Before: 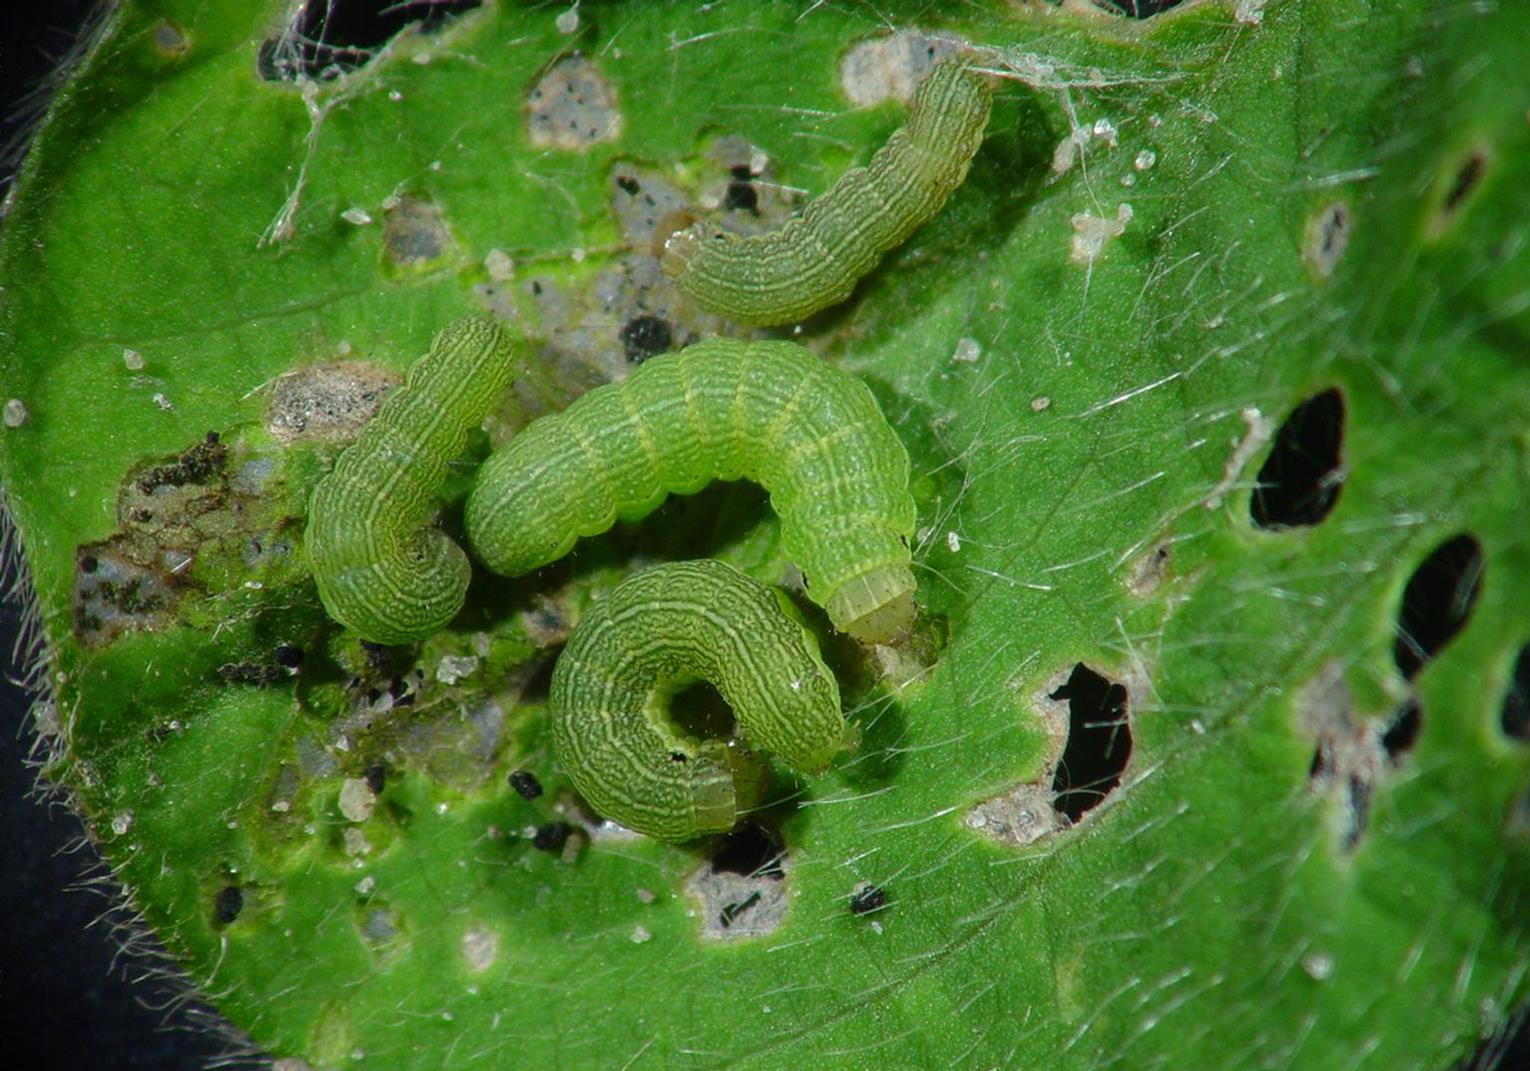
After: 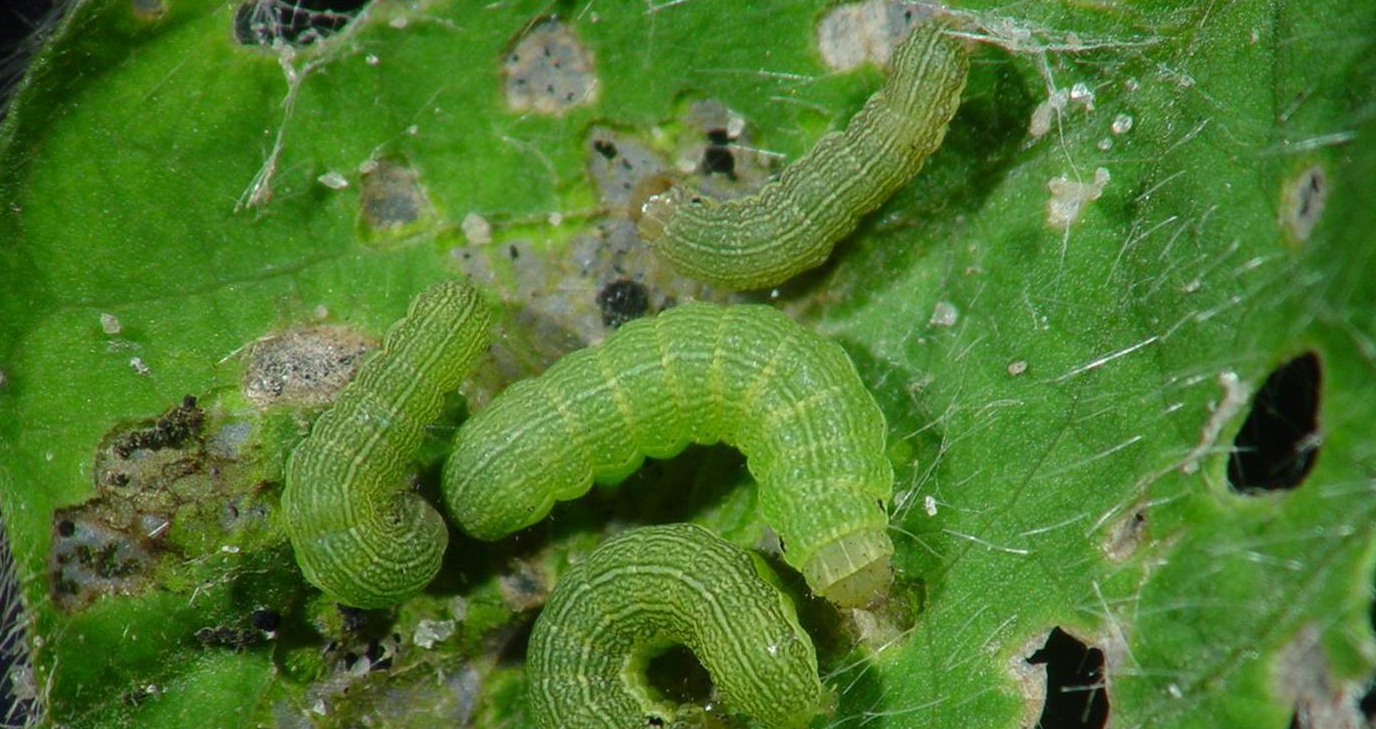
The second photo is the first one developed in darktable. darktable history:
crop: left 1.509%, top 3.452%, right 7.696%, bottom 28.452%
white balance: emerald 1
